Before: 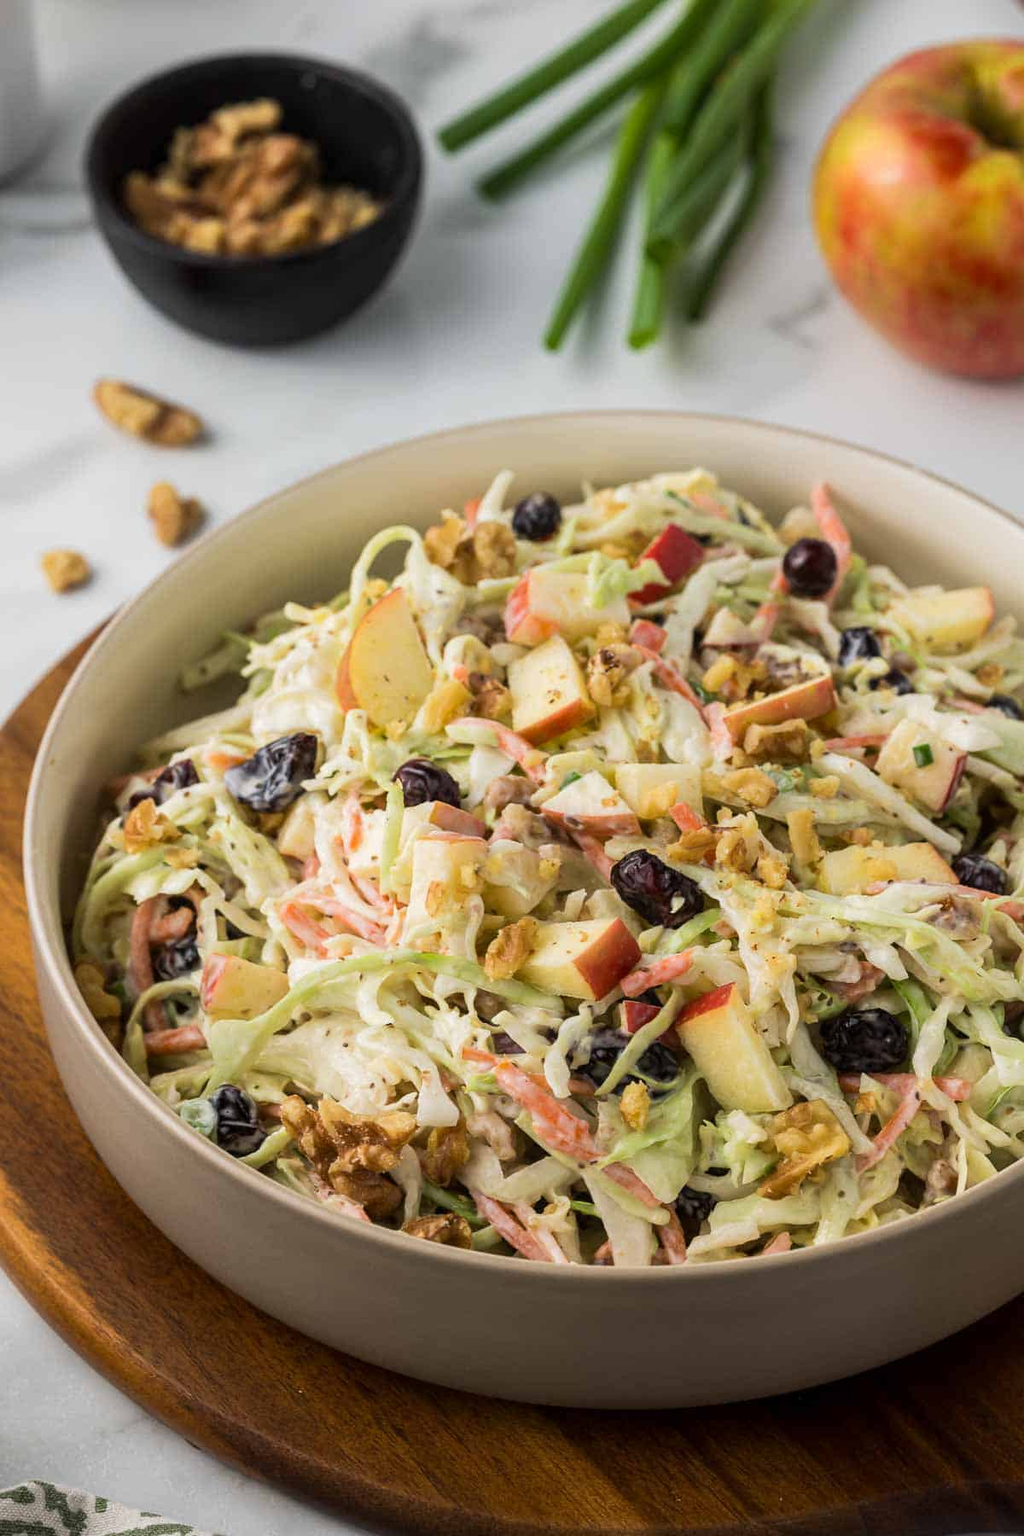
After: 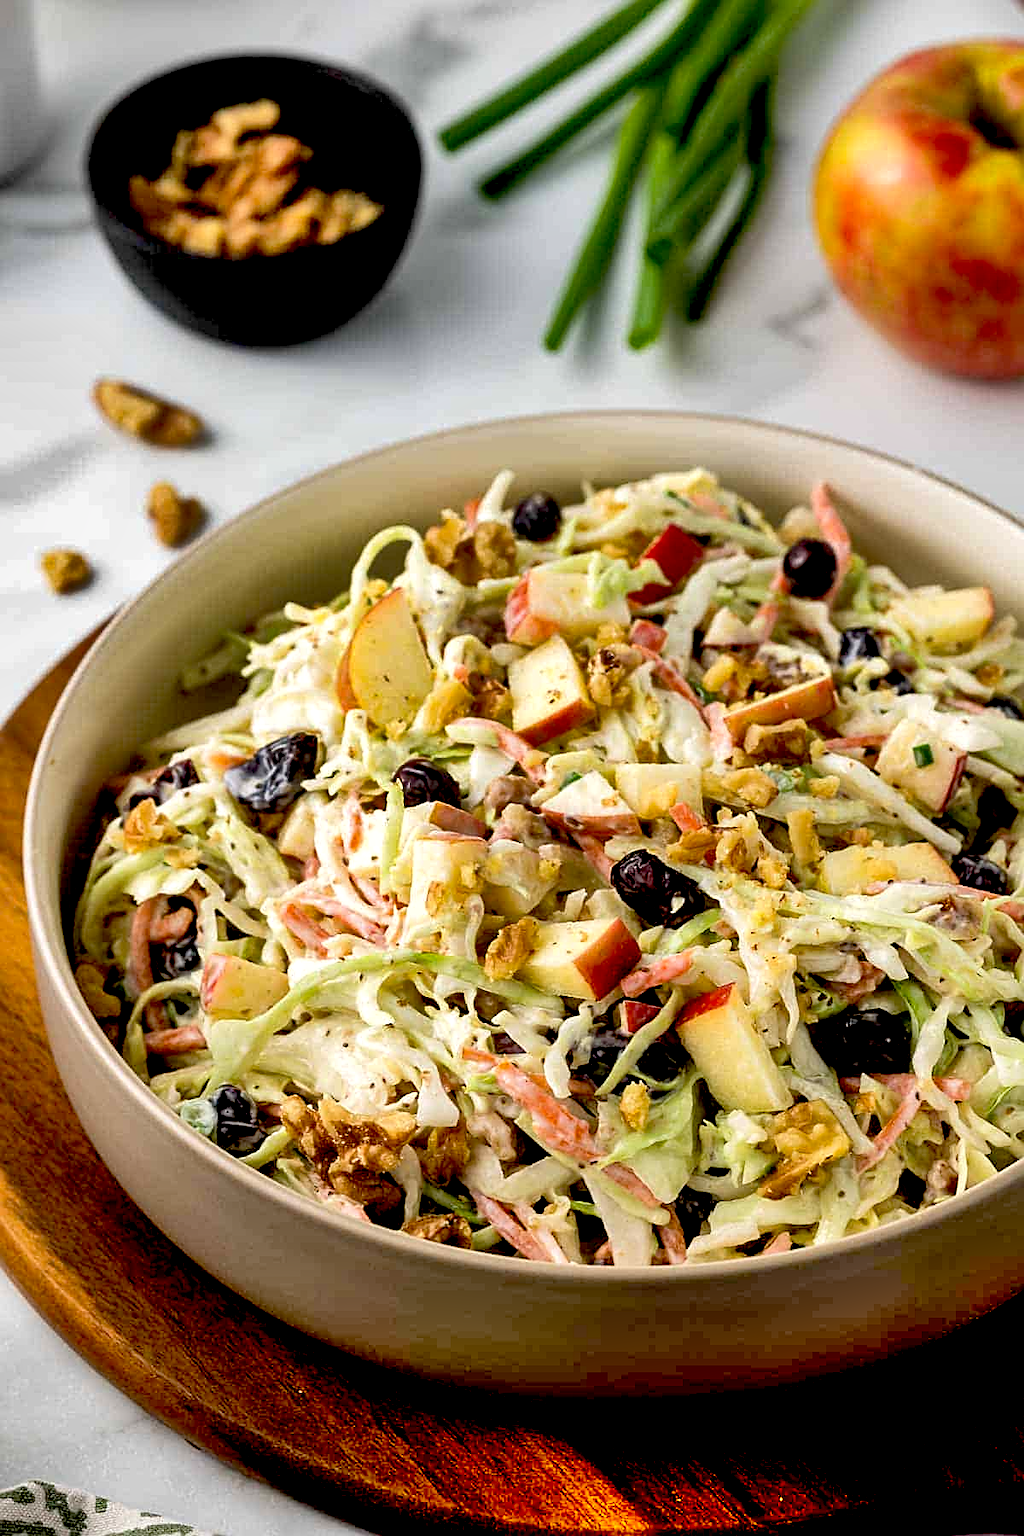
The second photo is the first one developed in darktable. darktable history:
shadows and highlights: radius 103.32, shadows 50.66, highlights -65.29, soften with gaussian
sharpen: on, module defaults
exposure: black level correction 0.031, exposure 0.335 EV, compensate highlight preservation false
